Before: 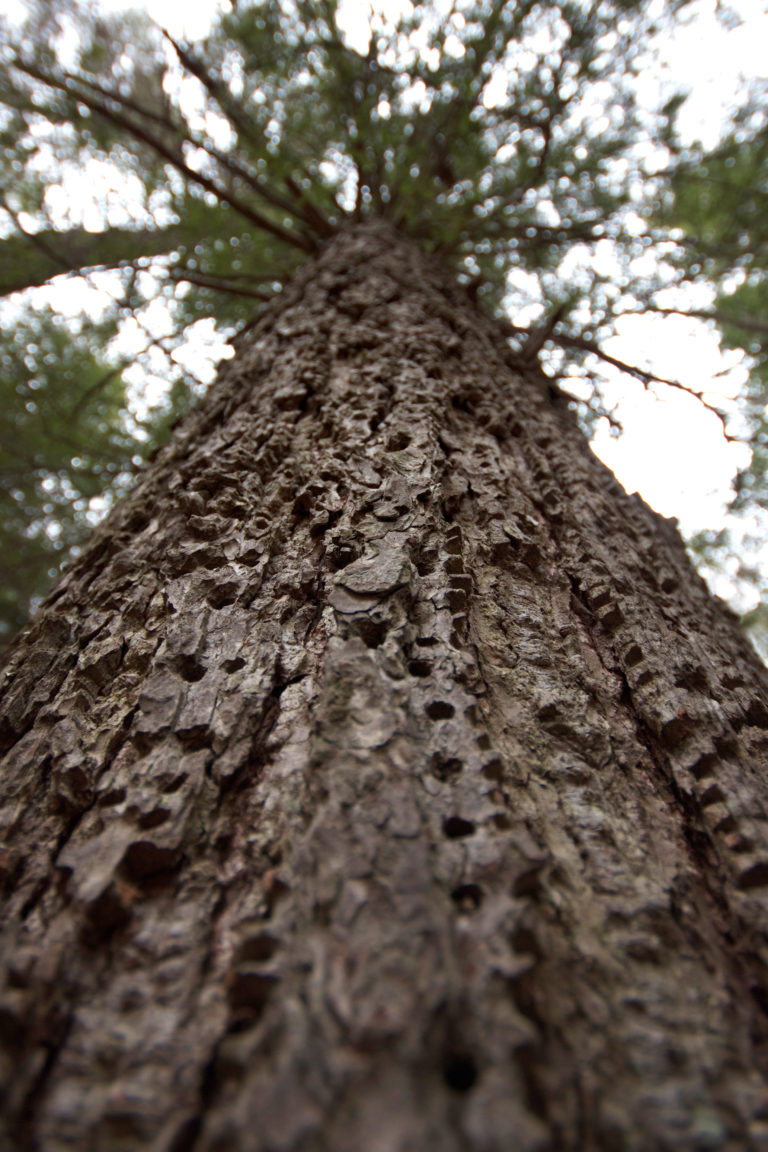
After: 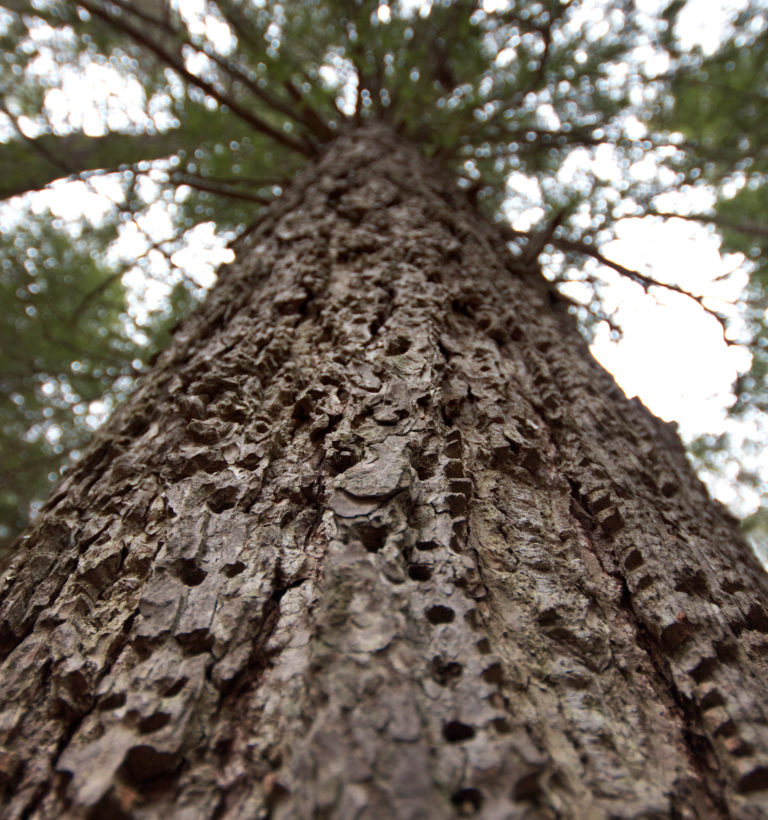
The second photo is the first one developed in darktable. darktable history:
crop and rotate: top 8.356%, bottom 20.455%
shadows and highlights: soften with gaussian
